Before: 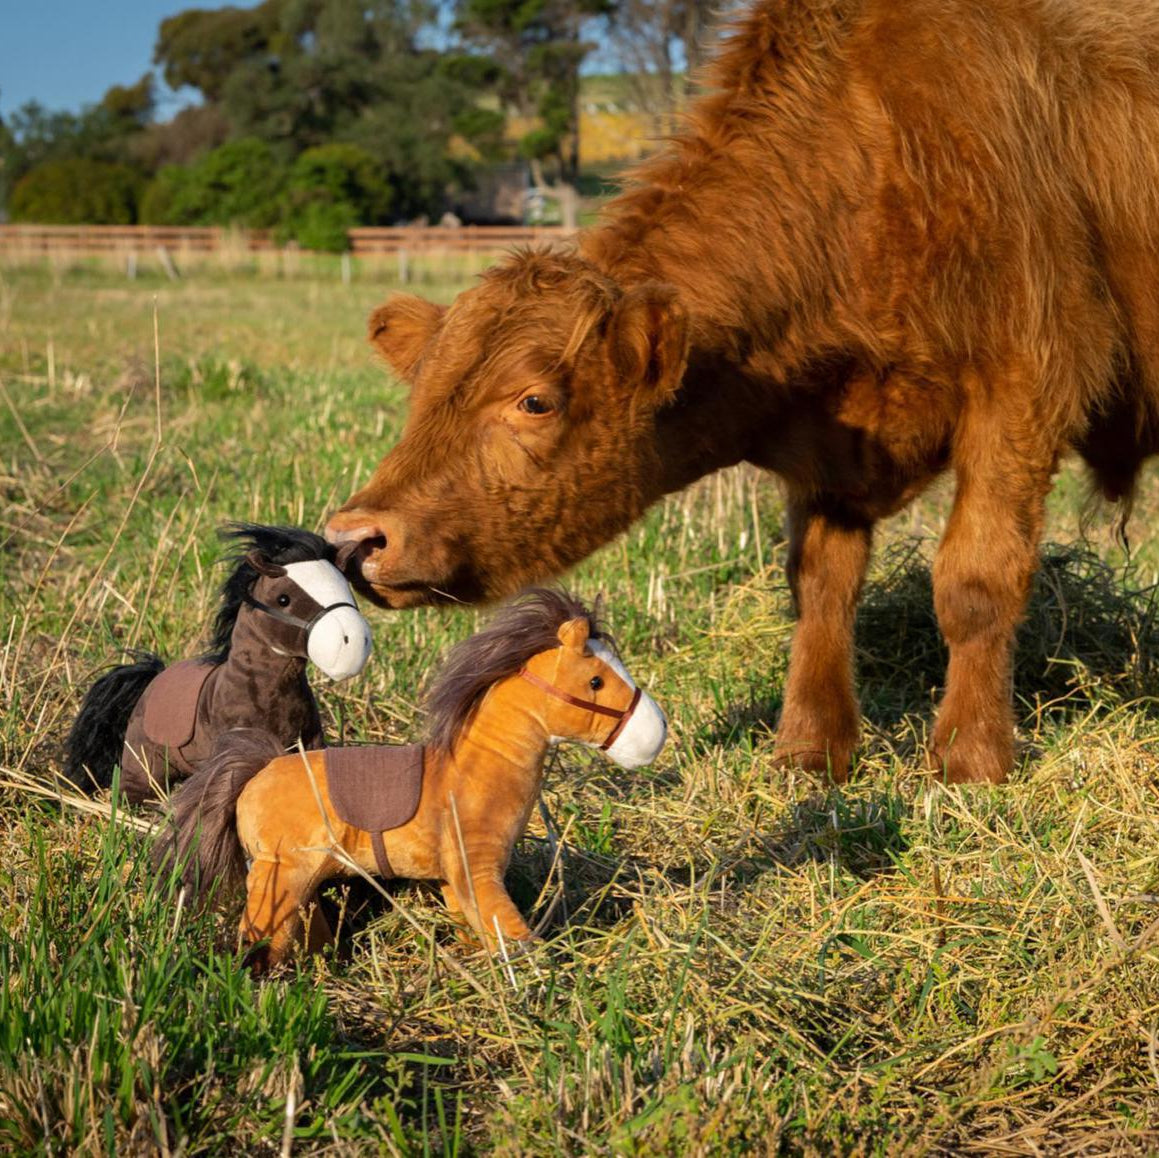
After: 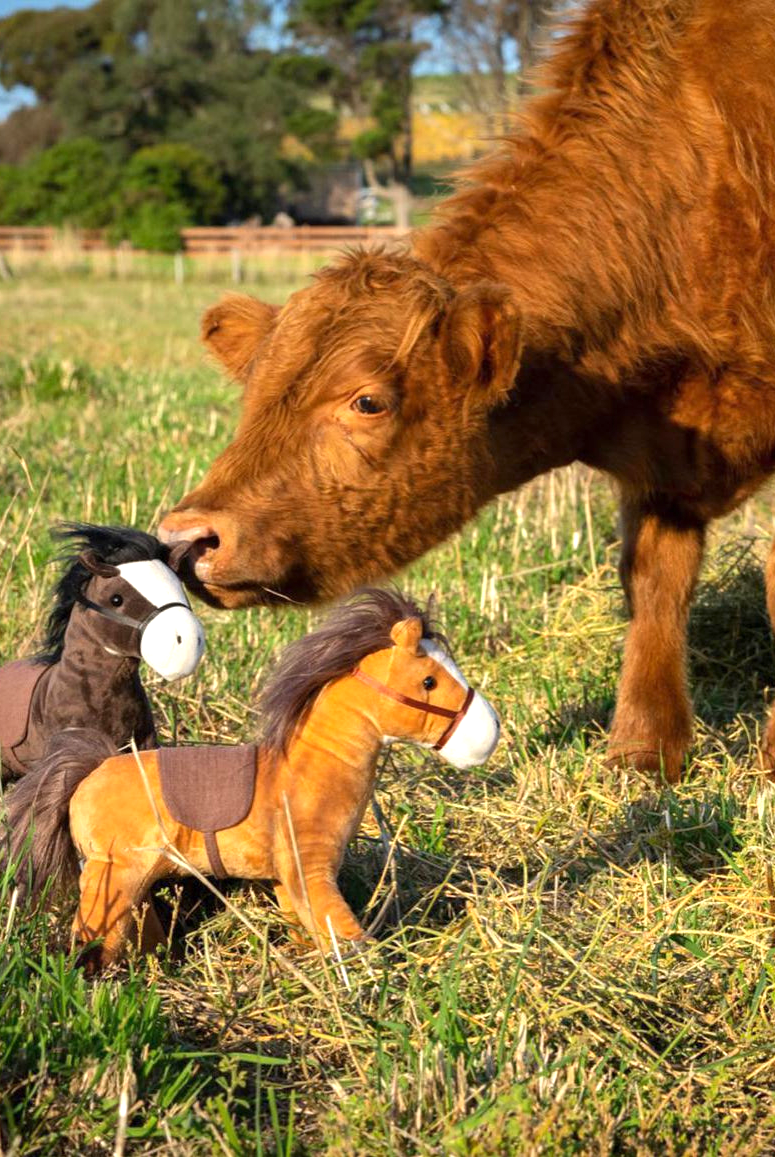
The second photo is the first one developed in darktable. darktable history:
crop and rotate: left 14.426%, right 18.627%
exposure: exposure 0.574 EV, compensate highlight preservation false
shadows and highlights: shadows 5.69, soften with gaussian
